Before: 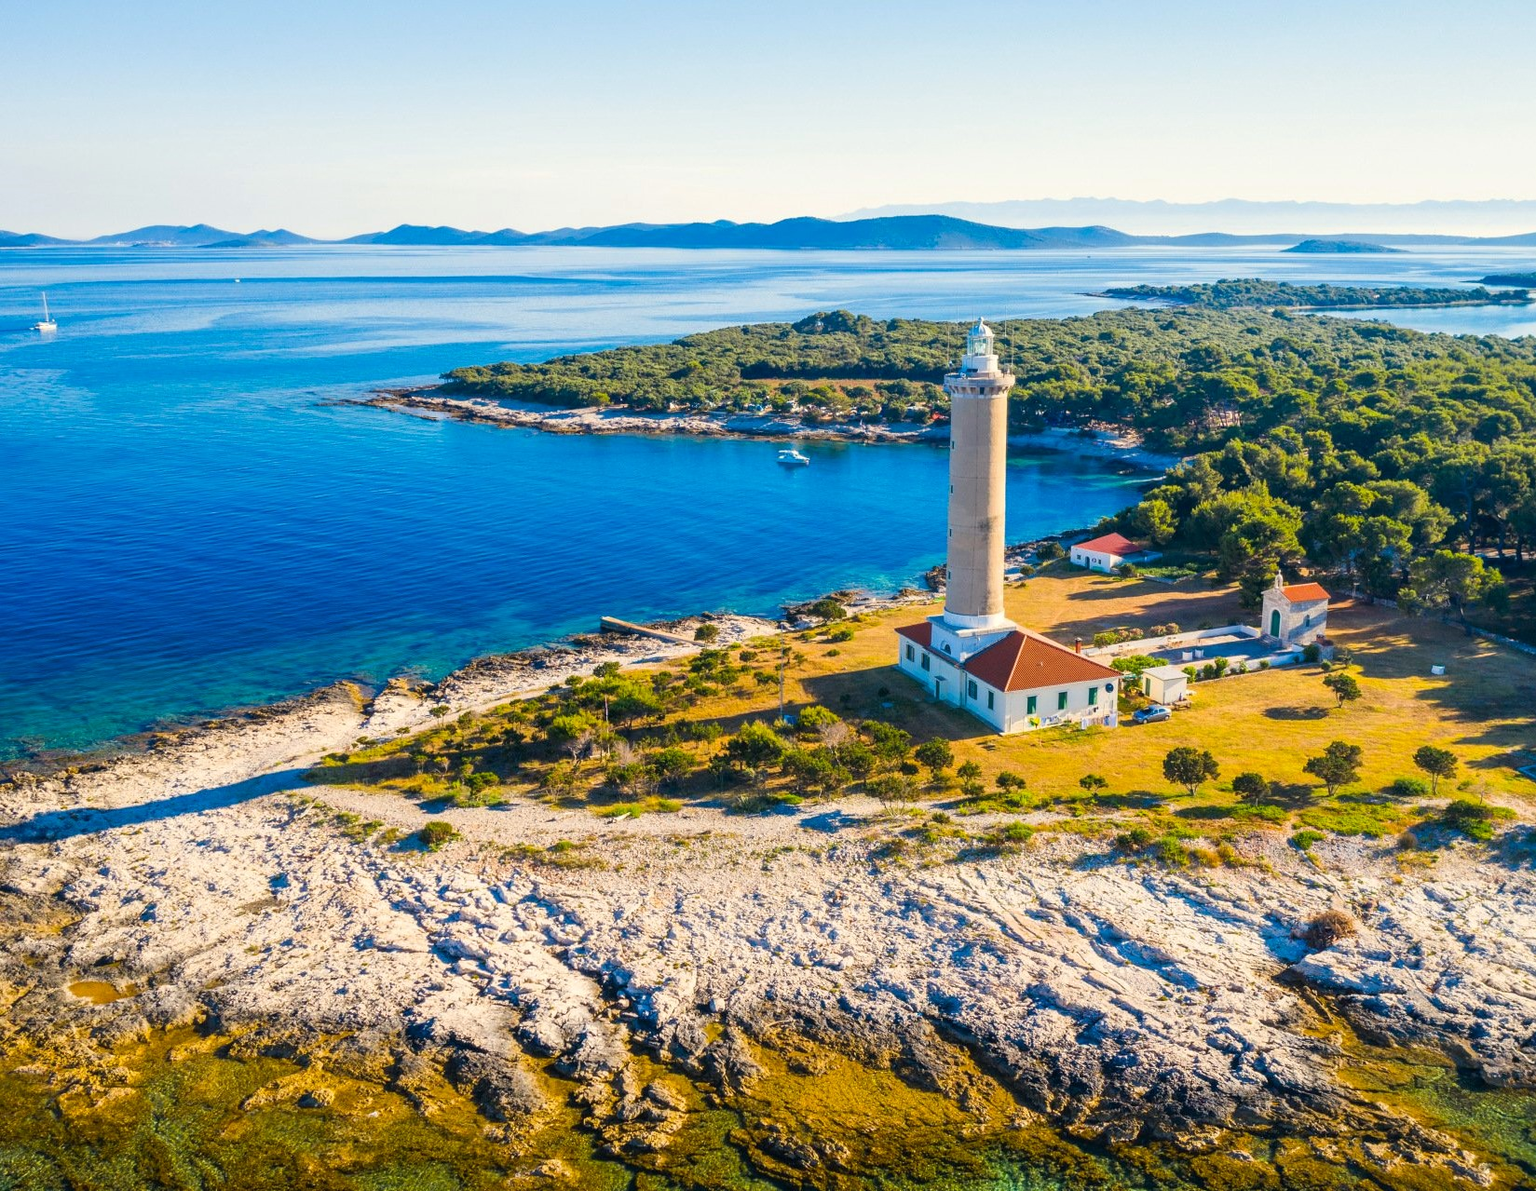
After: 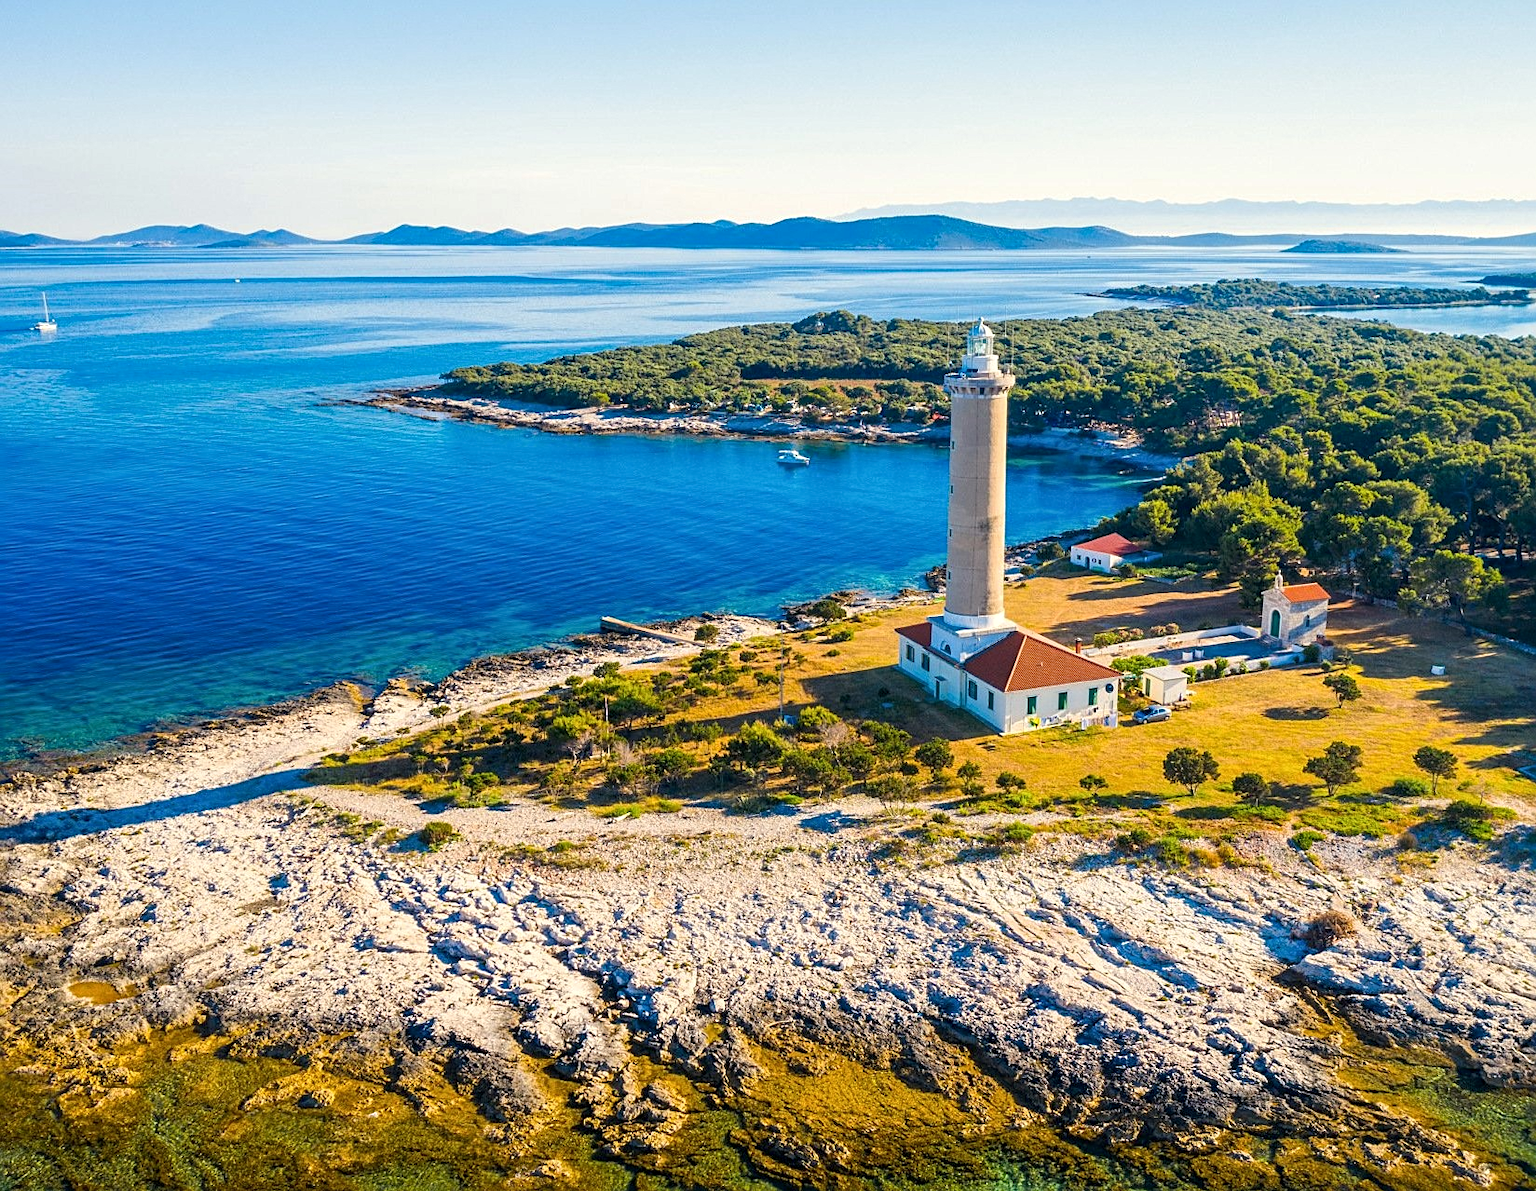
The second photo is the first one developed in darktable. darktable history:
local contrast: highlights 100%, shadows 100%, detail 120%, midtone range 0.2
sharpen: radius 2.167, amount 0.381, threshold 0
